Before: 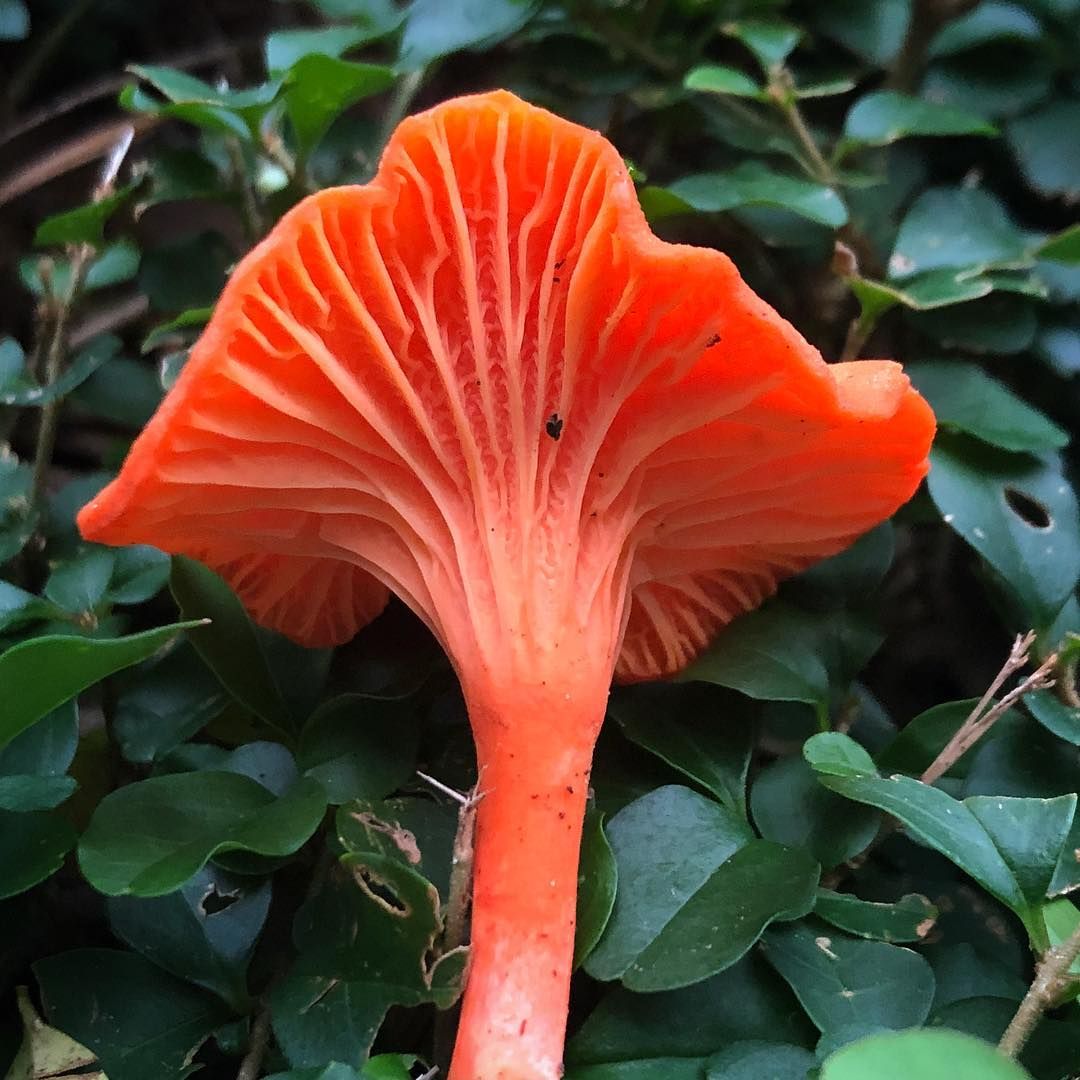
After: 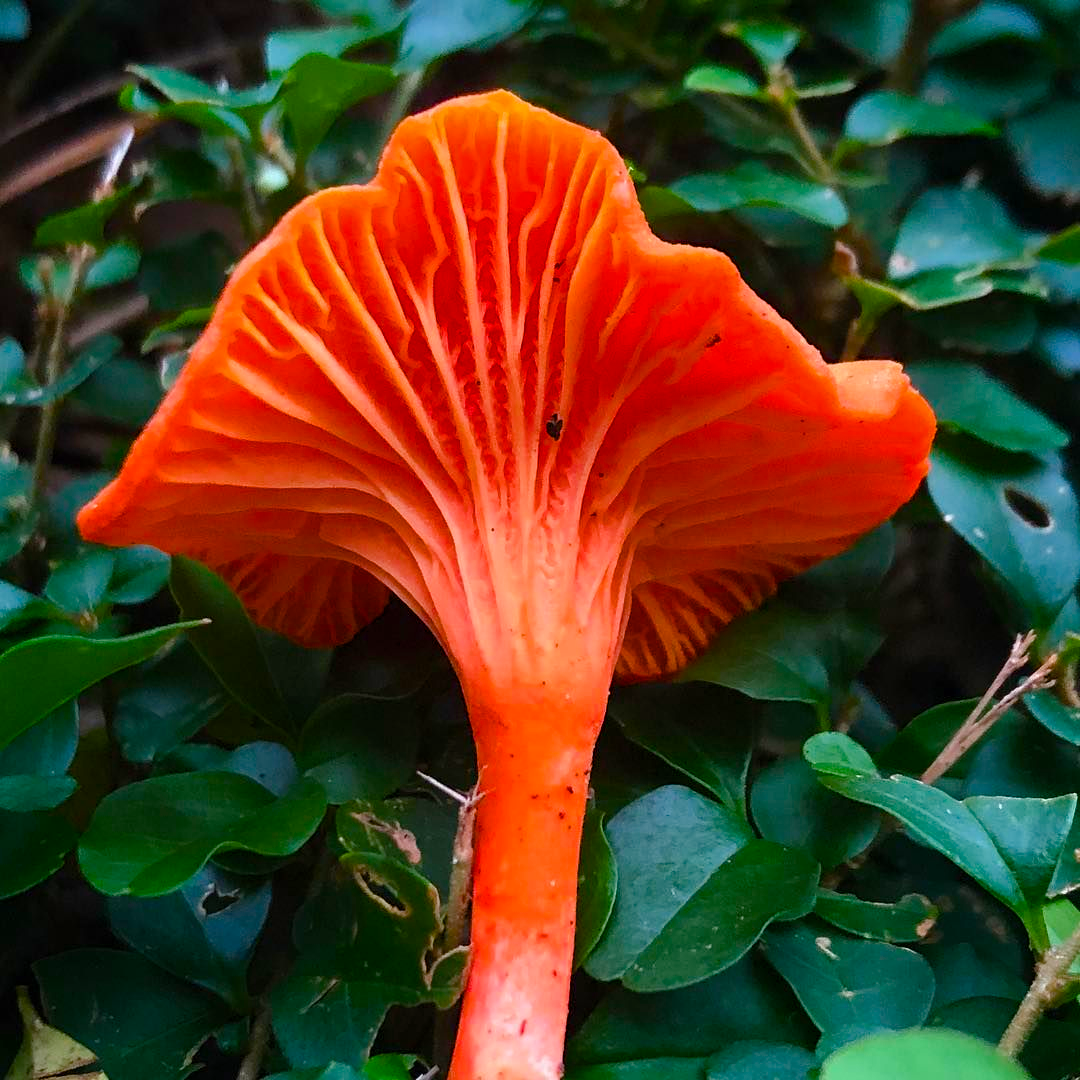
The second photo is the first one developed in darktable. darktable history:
color balance rgb: linear chroma grading › global chroma 9.764%, perceptual saturation grading › global saturation 35.078%, perceptual saturation grading › highlights -25.014%, perceptual saturation grading › shadows 49.937%
